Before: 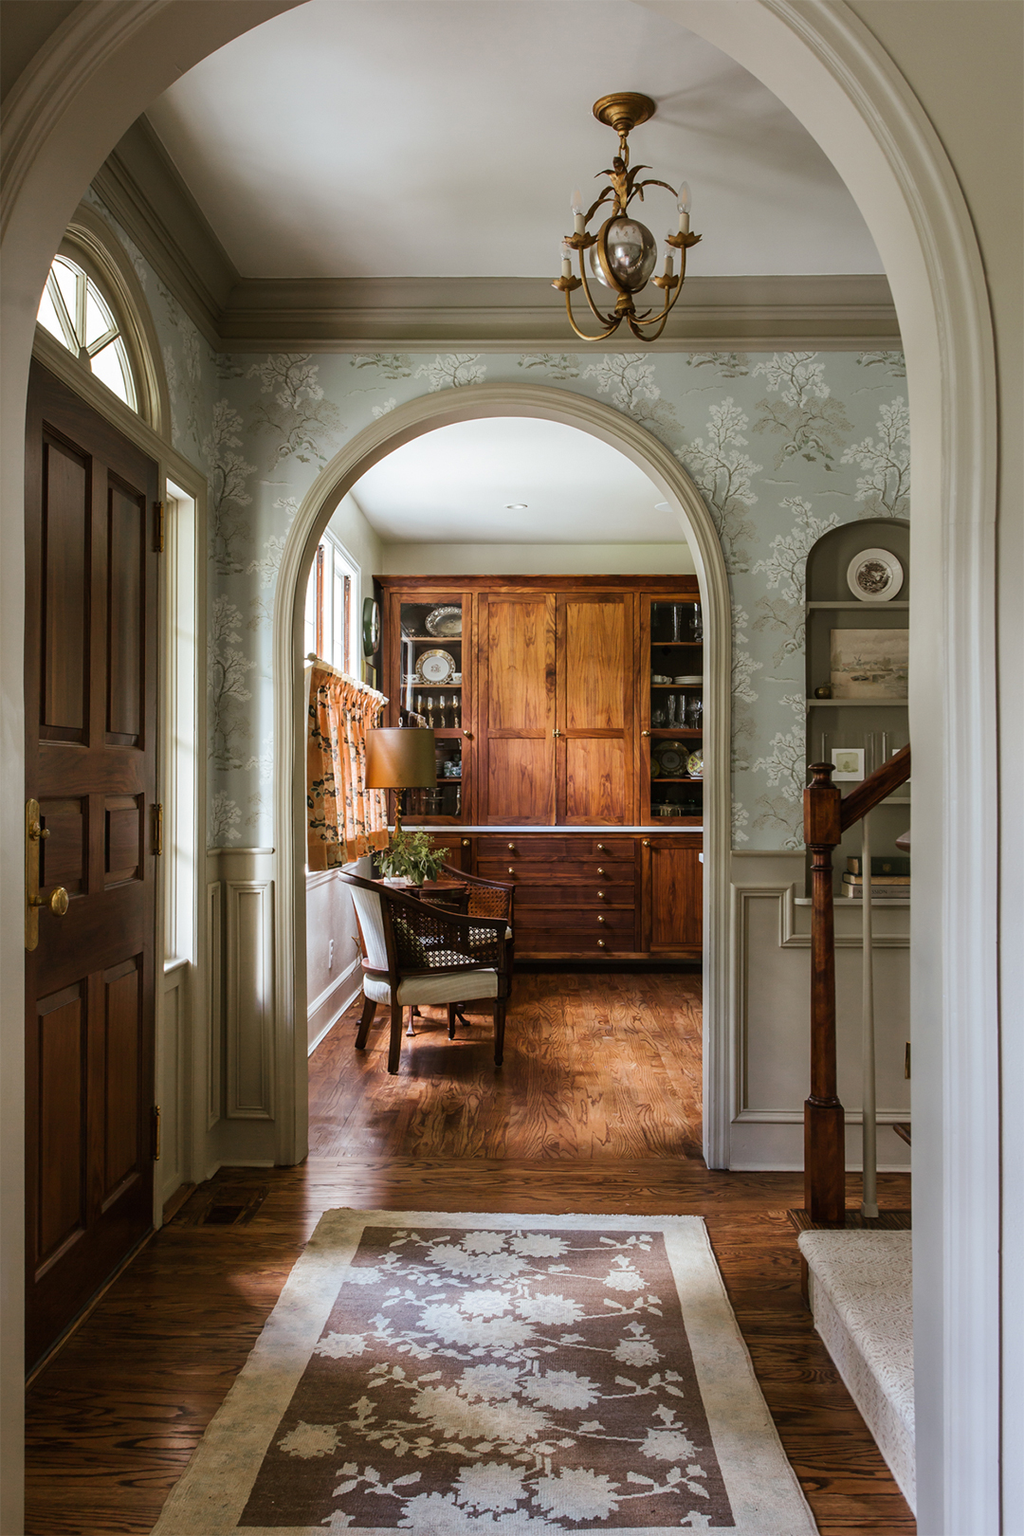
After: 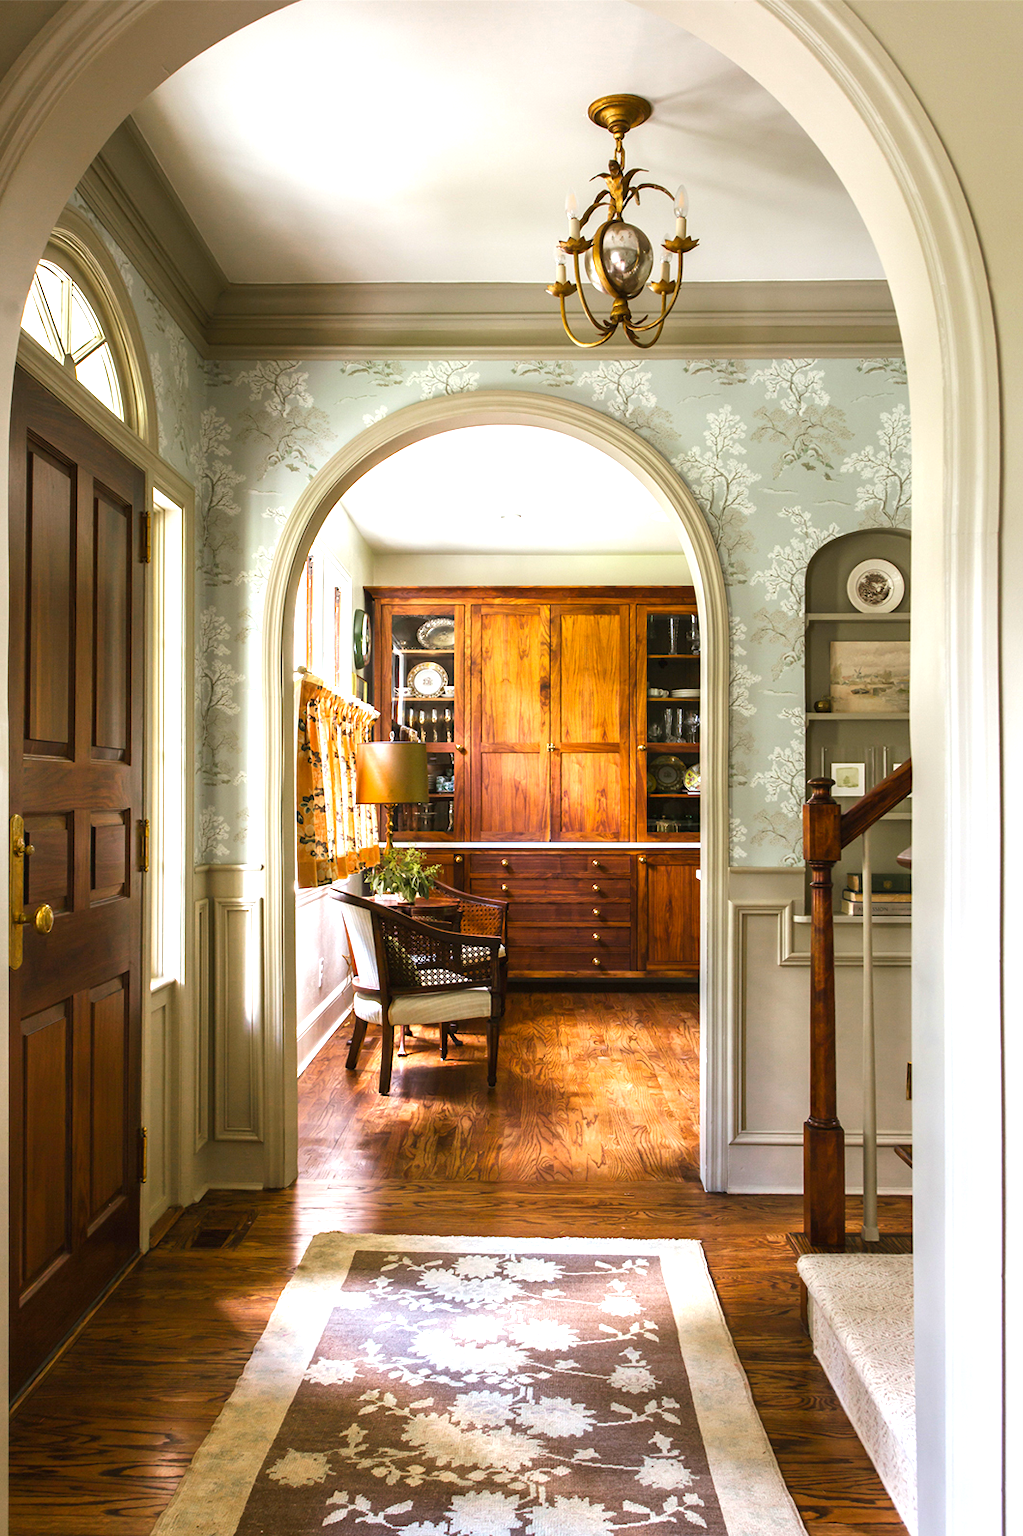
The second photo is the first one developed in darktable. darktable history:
crop: left 1.655%, right 0.282%, bottom 1.888%
color balance rgb: perceptual saturation grading › global saturation 14.955%, global vibrance 20%
exposure: black level correction 0, exposure 1.099 EV, compensate highlight preservation false
